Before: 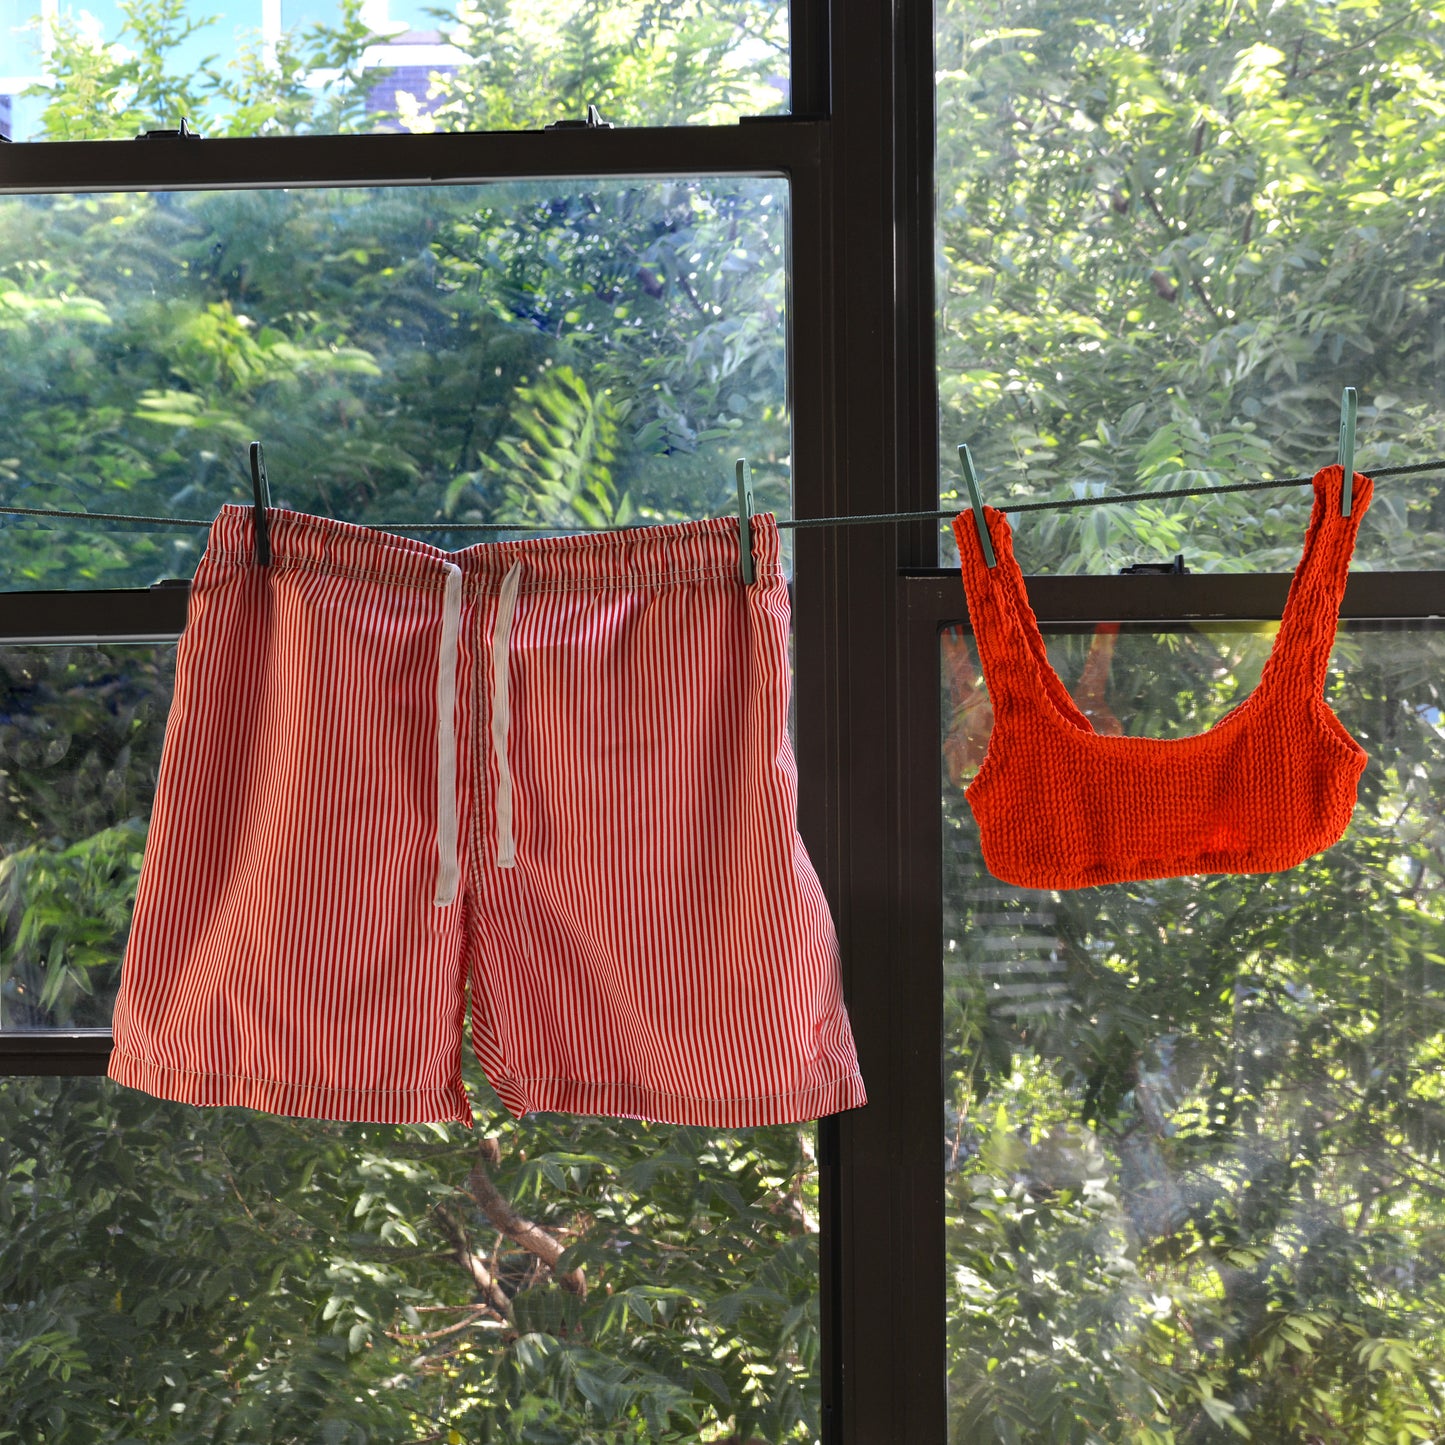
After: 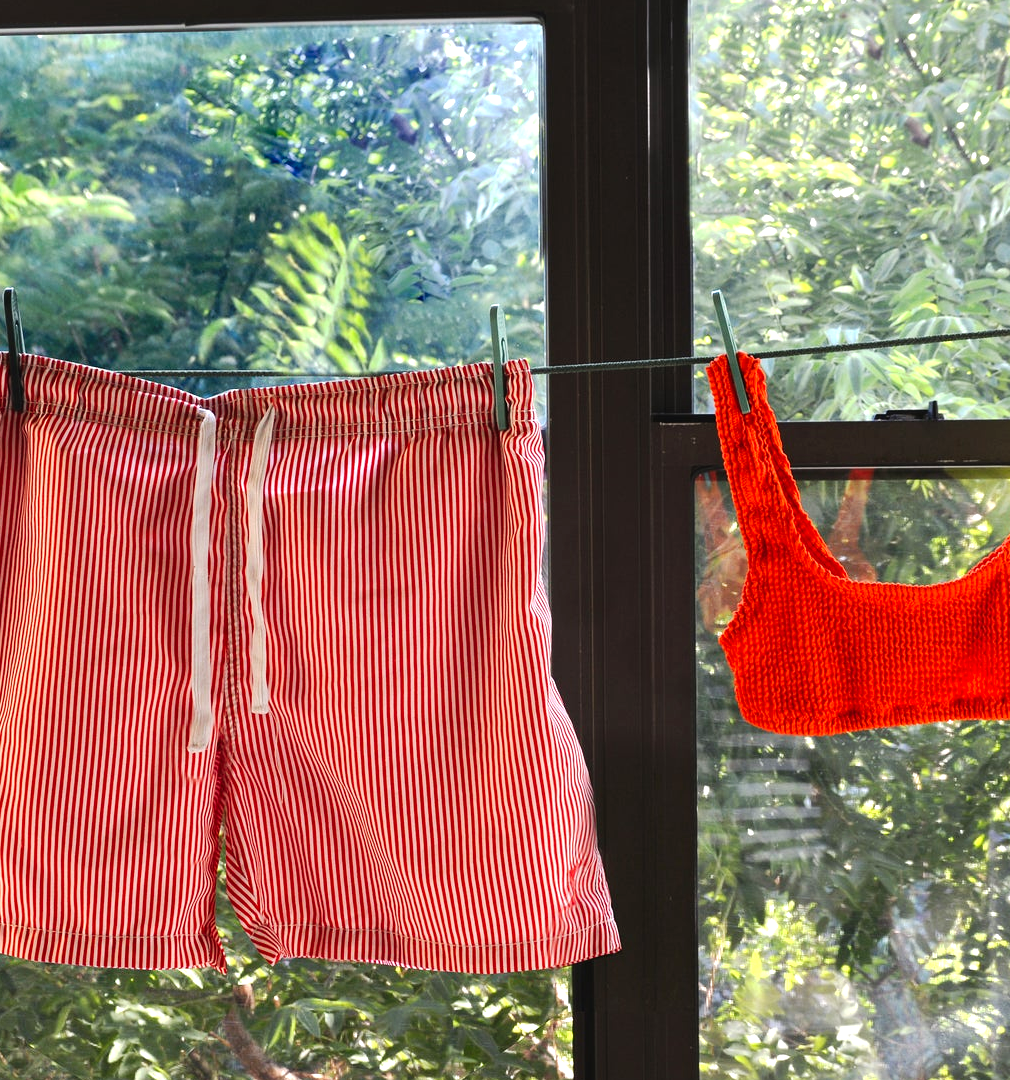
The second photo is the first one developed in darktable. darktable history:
crop and rotate: left 17.046%, top 10.659%, right 12.989%, bottom 14.553%
exposure: black level correction 0, exposure 0.7 EV, compensate exposure bias true, compensate highlight preservation false
tone curve: curves: ch0 [(0, 0) (0.003, 0.002) (0.011, 0.009) (0.025, 0.019) (0.044, 0.031) (0.069, 0.044) (0.1, 0.061) (0.136, 0.087) (0.177, 0.127) (0.224, 0.172) (0.277, 0.226) (0.335, 0.295) (0.399, 0.367) (0.468, 0.445) (0.543, 0.536) (0.623, 0.626) (0.709, 0.717) (0.801, 0.806) (0.898, 0.889) (1, 1)], preserve colors none
